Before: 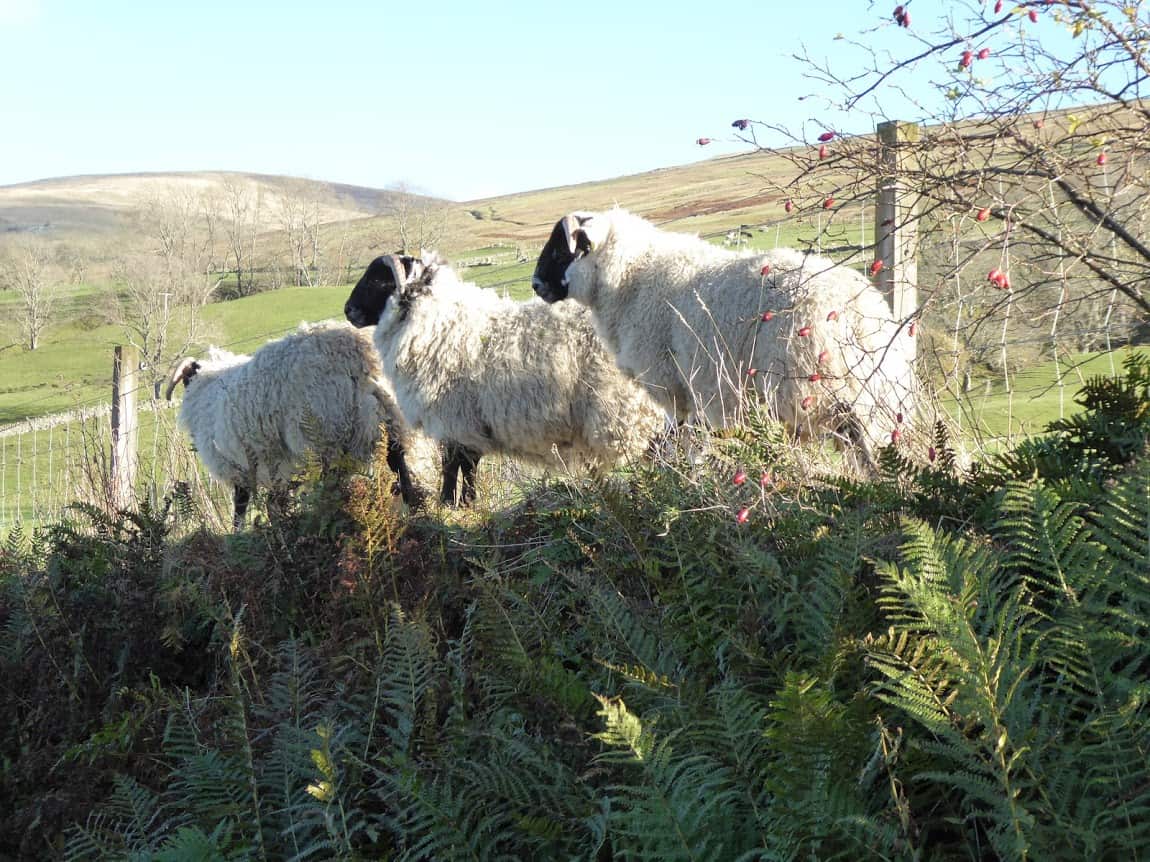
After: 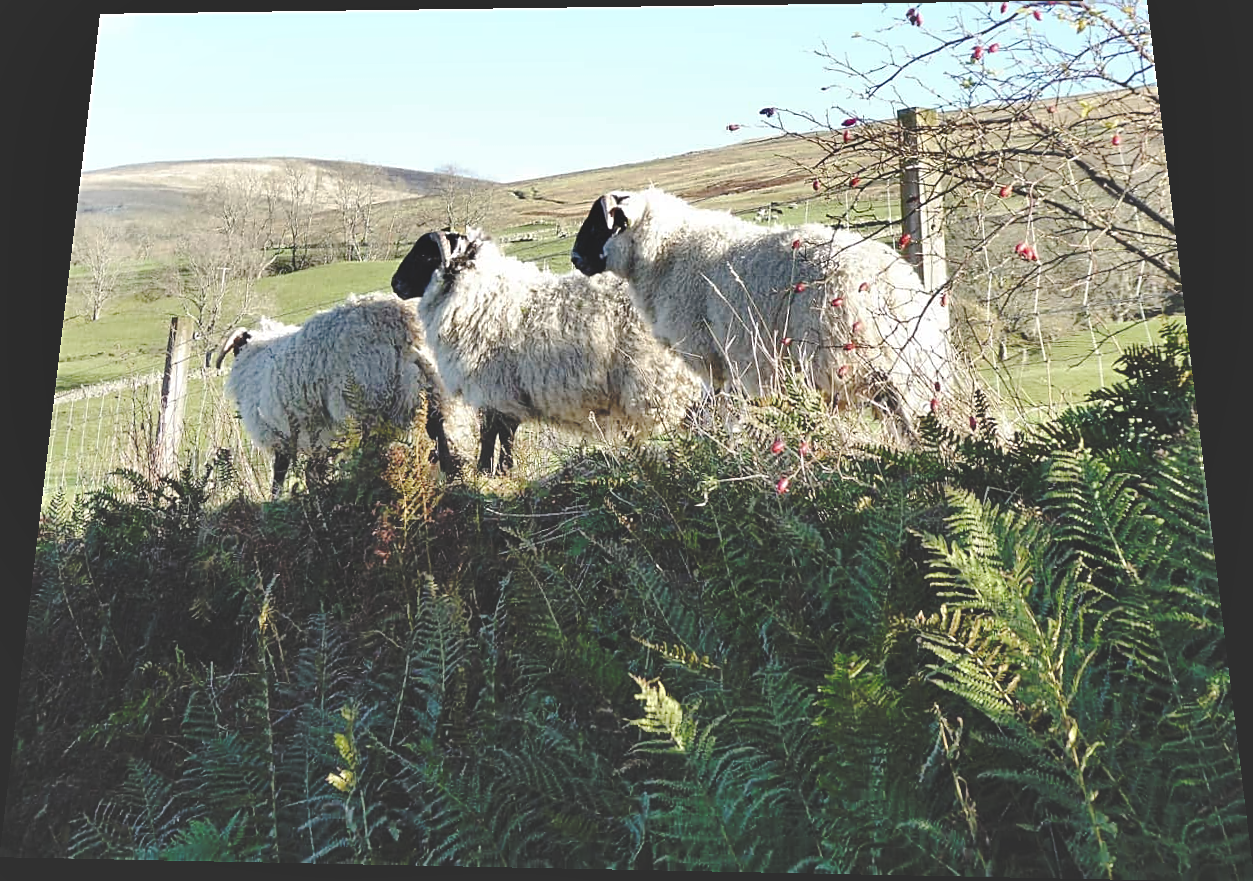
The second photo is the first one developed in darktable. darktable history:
rotate and perspective: rotation 0.128°, lens shift (vertical) -0.181, lens shift (horizontal) -0.044, shear 0.001, automatic cropping off
sharpen: on, module defaults
shadows and highlights: shadows 30.63, highlights -63.22, shadows color adjustment 98%, highlights color adjustment 58.61%, soften with gaussian
base curve: curves: ch0 [(0, 0.024) (0.055, 0.065) (0.121, 0.166) (0.236, 0.319) (0.693, 0.726) (1, 1)], preserve colors none
